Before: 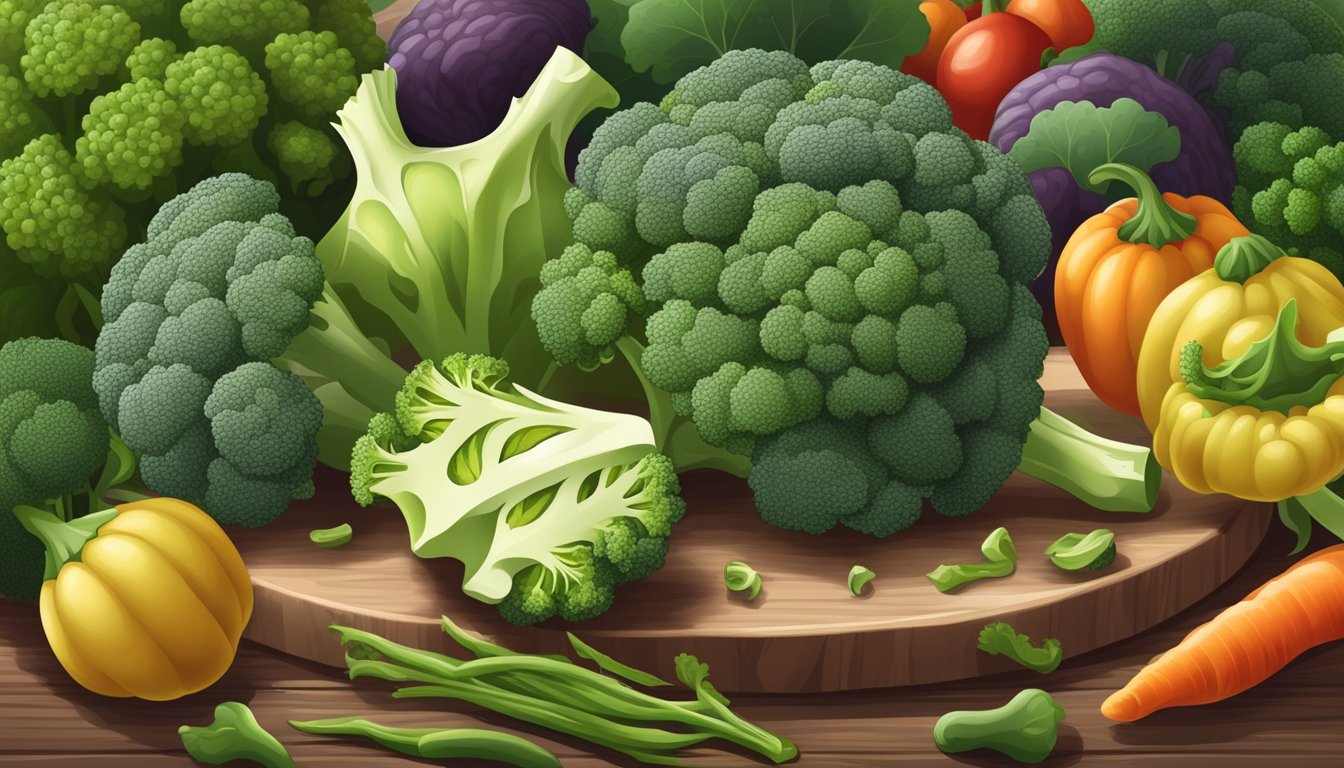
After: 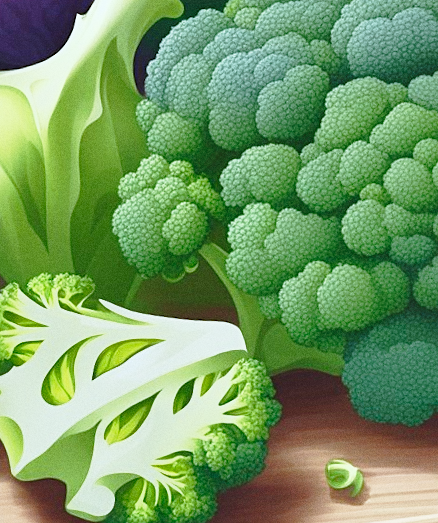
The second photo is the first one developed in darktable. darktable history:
shadows and highlights: on, module defaults
crop and rotate: left 29.476%, top 10.214%, right 35.32%, bottom 17.333%
grain: on, module defaults
base curve: curves: ch0 [(0, 0) (0.028, 0.03) (0.121, 0.232) (0.46, 0.748) (0.859, 0.968) (1, 1)], preserve colors none
tone equalizer: -7 EV -0.63 EV, -6 EV 1 EV, -5 EV -0.45 EV, -4 EV 0.43 EV, -3 EV 0.41 EV, -2 EV 0.15 EV, -1 EV -0.15 EV, +0 EV -0.39 EV, smoothing diameter 25%, edges refinement/feathering 10, preserve details guided filter
color calibration: output R [1.063, -0.012, -0.003, 0], output G [0, 1.022, 0.021, 0], output B [-0.079, 0.047, 1, 0], illuminant custom, x 0.389, y 0.387, temperature 3838.64 K
rotate and perspective: rotation -4.57°, crop left 0.054, crop right 0.944, crop top 0.087, crop bottom 0.914
sharpen: amount 0.2
